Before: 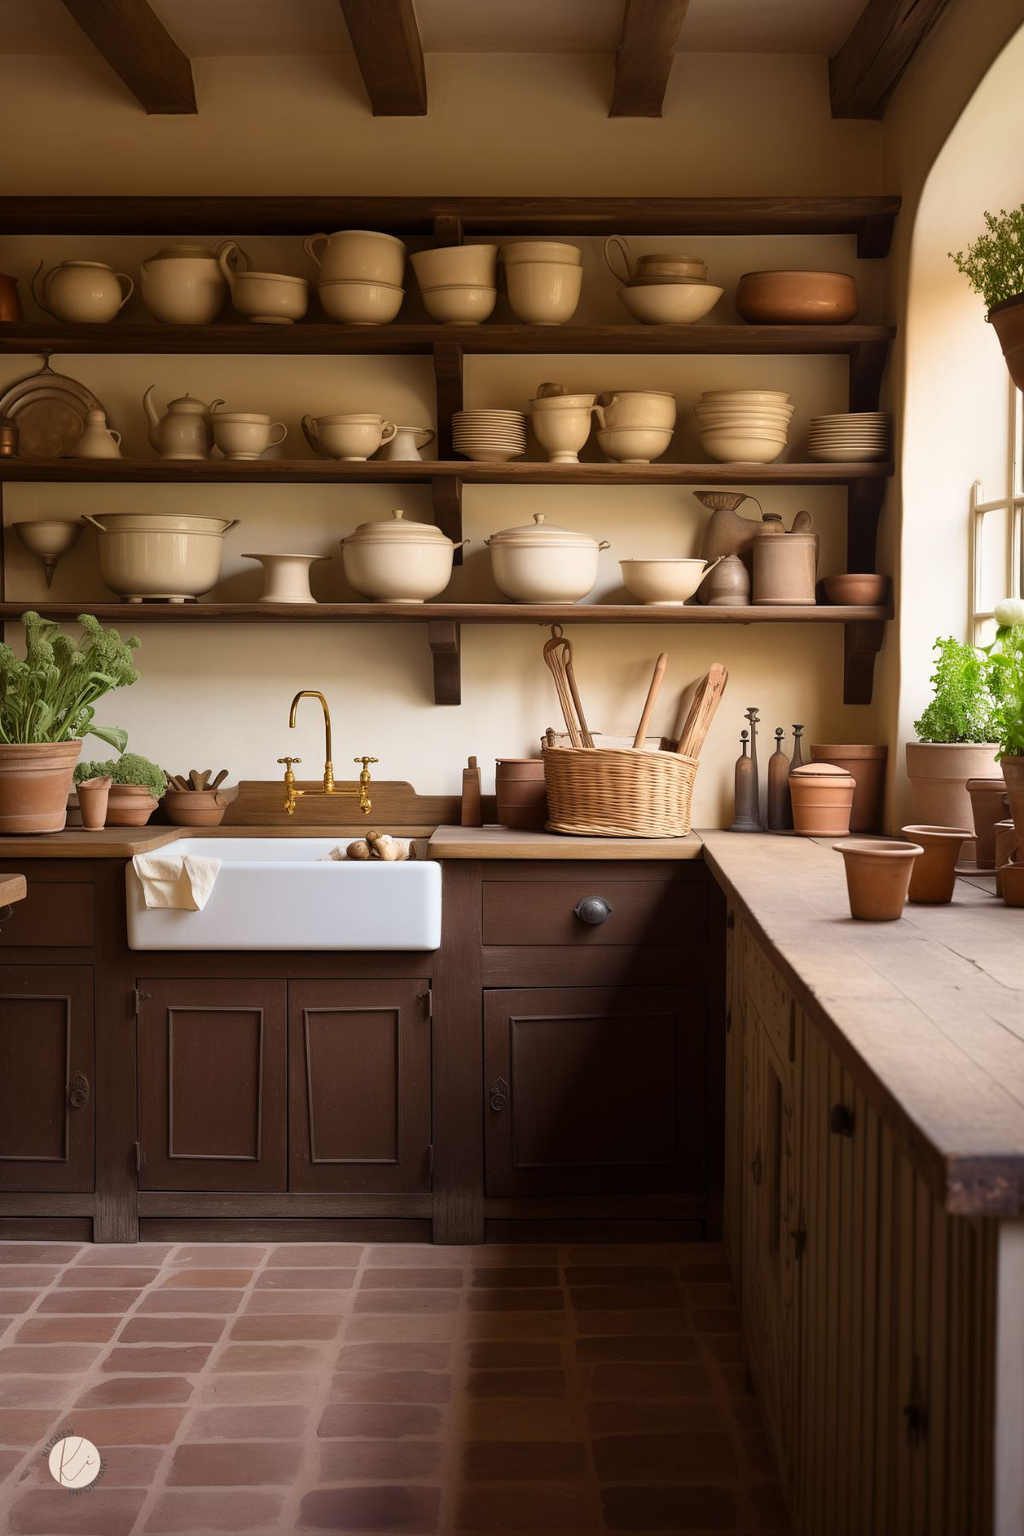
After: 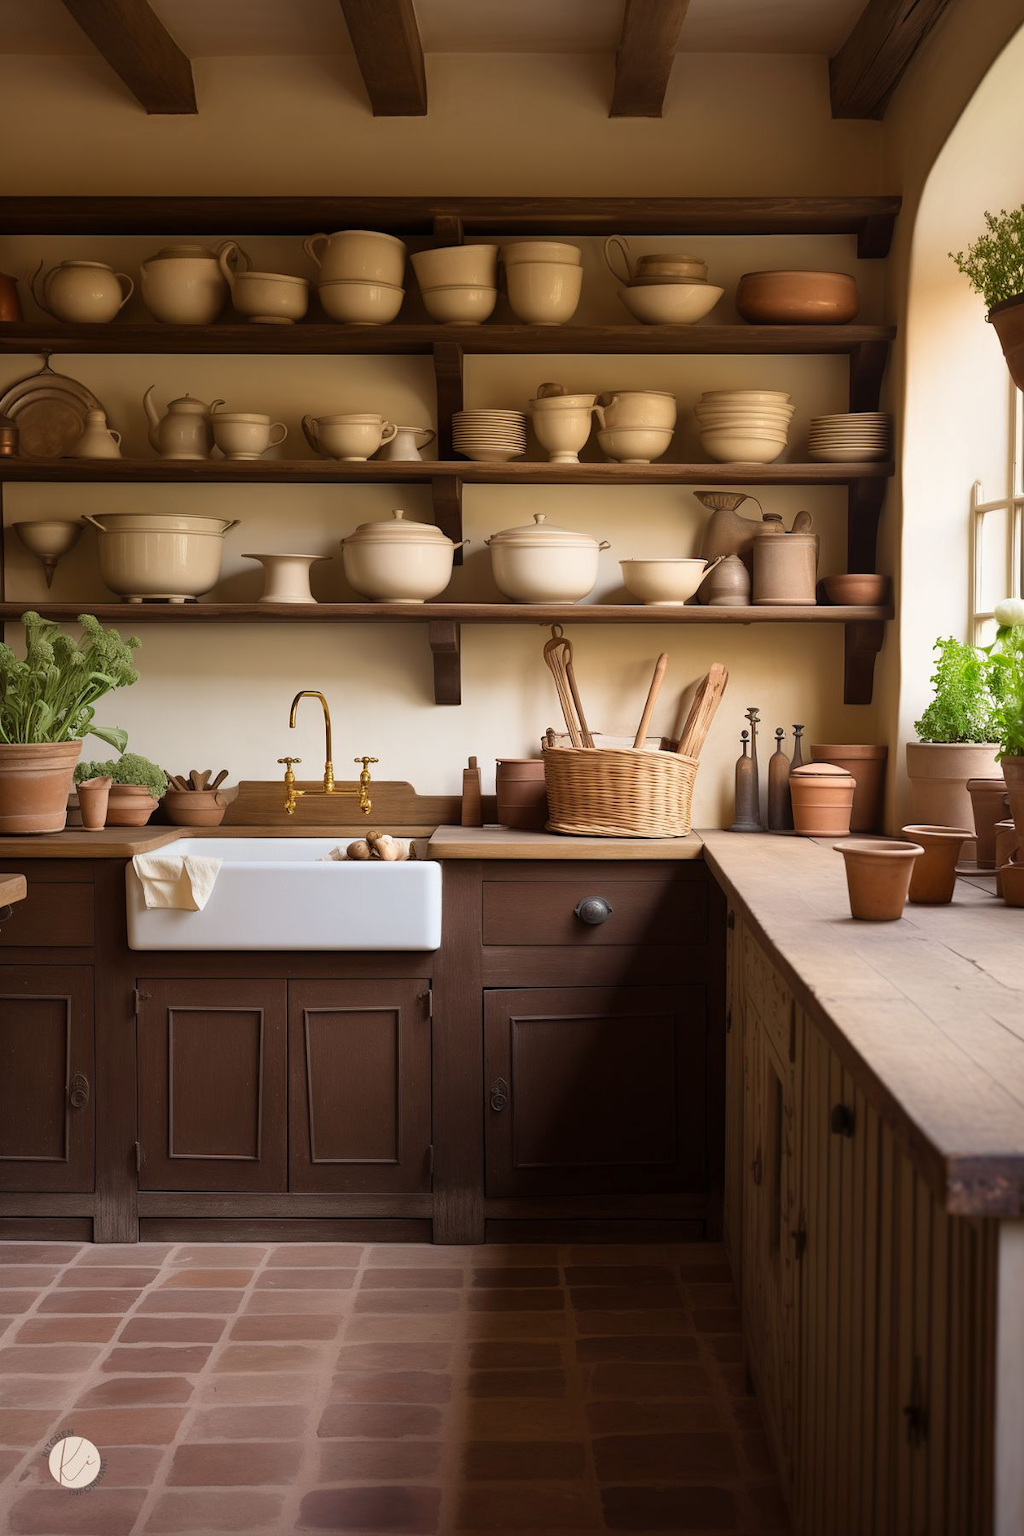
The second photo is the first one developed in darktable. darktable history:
shadows and highlights: radius 126.58, shadows 21.29, highlights -21.78, low approximation 0.01
